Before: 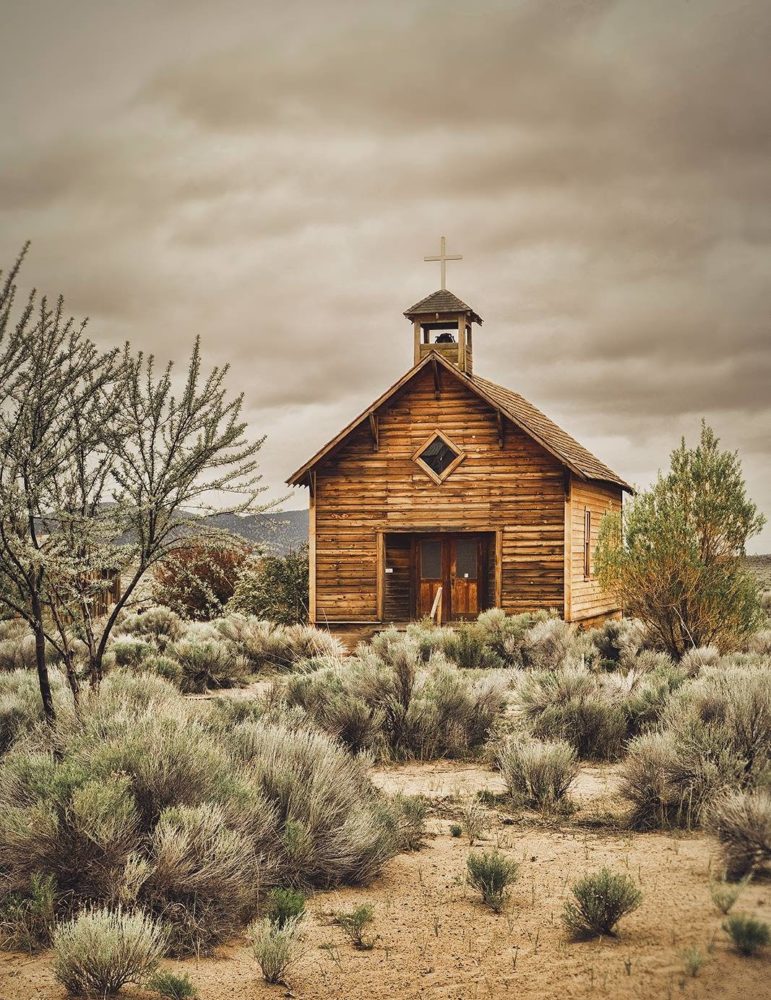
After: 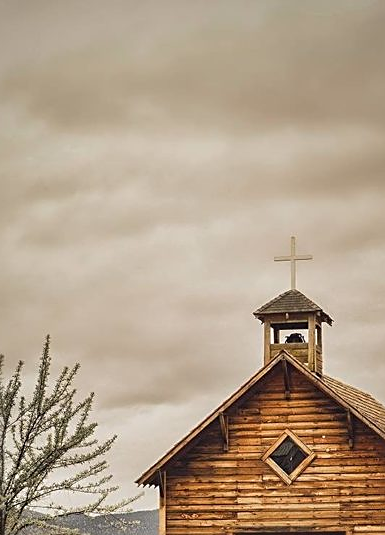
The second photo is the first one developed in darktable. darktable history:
crop: left 19.556%, right 30.401%, bottom 46.458%
sharpen: amount 0.55
